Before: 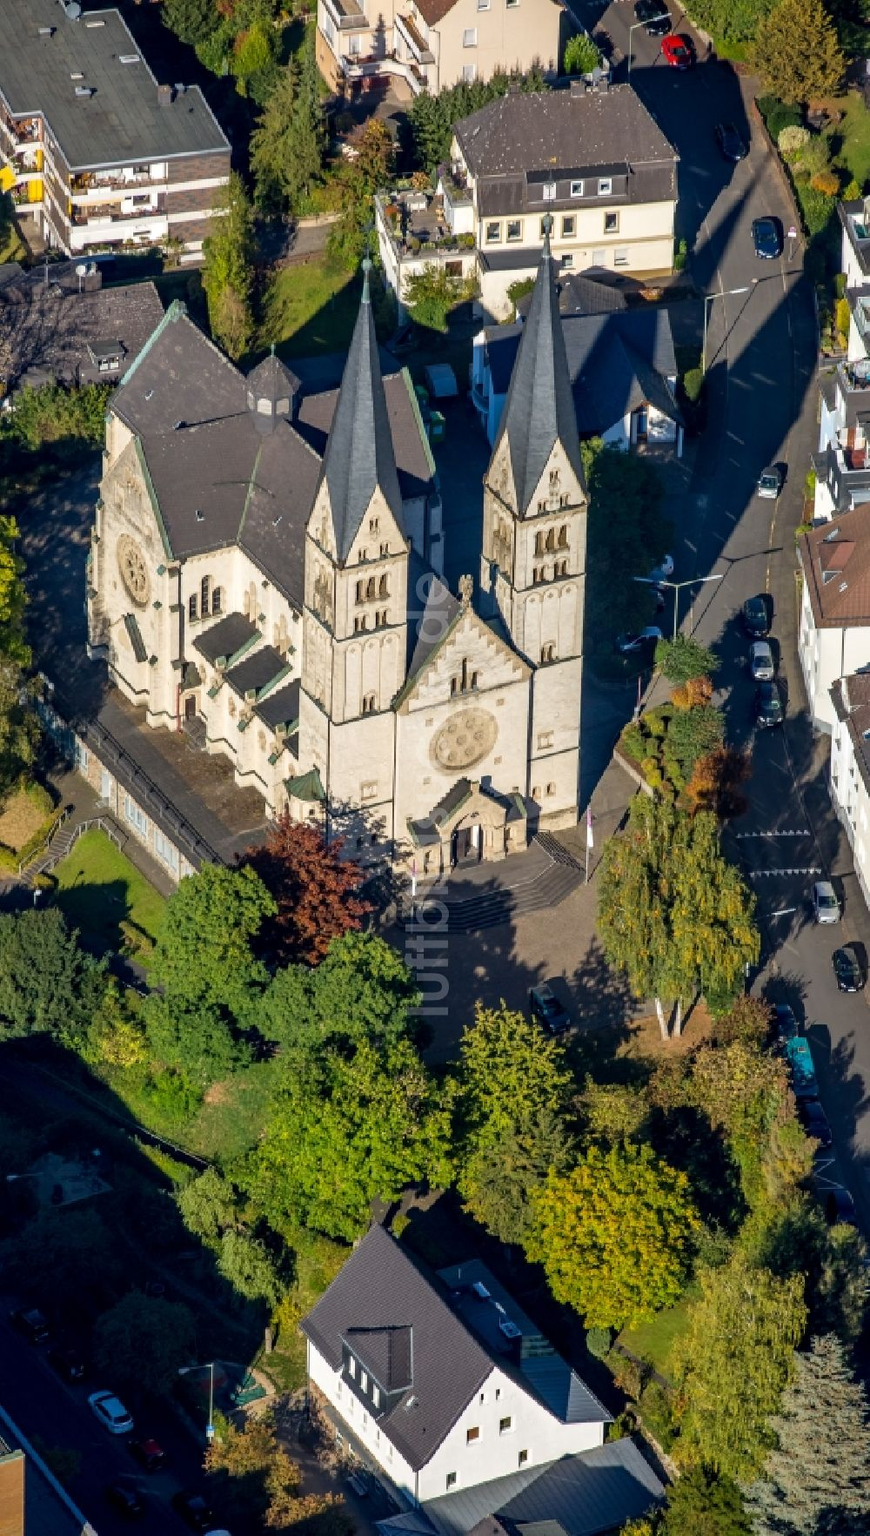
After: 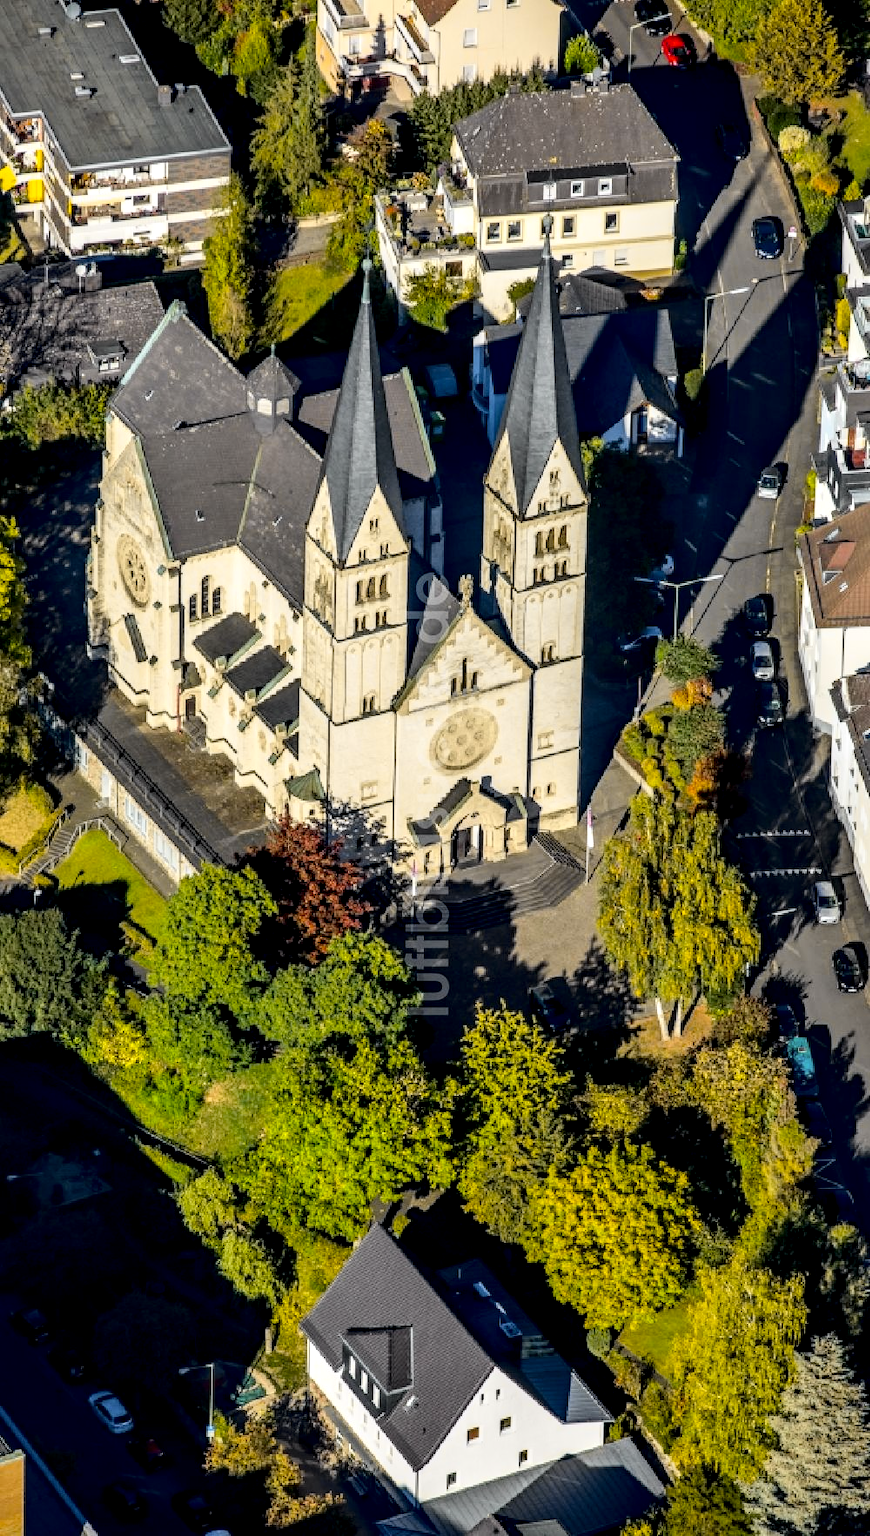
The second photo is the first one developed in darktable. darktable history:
tone curve: curves: ch0 [(0, 0) (0.136, 0.084) (0.346, 0.366) (0.489, 0.559) (0.66, 0.748) (0.849, 0.902) (1, 0.974)]; ch1 [(0, 0) (0.353, 0.344) (0.45, 0.46) (0.498, 0.498) (0.521, 0.512) (0.563, 0.559) (0.592, 0.605) (0.641, 0.673) (1, 1)]; ch2 [(0, 0) (0.333, 0.346) (0.375, 0.375) (0.424, 0.43) (0.476, 0.492) (0.502, 0.502) (0.524, 0.531) (0.579, 0.61) (0.612, 0.644) (0.641, 0.722) (1, 1)], color space Lab, independent channels, preserve colors none
local contrast: highlights 25%, shadows 76%, midtone range 0.747
